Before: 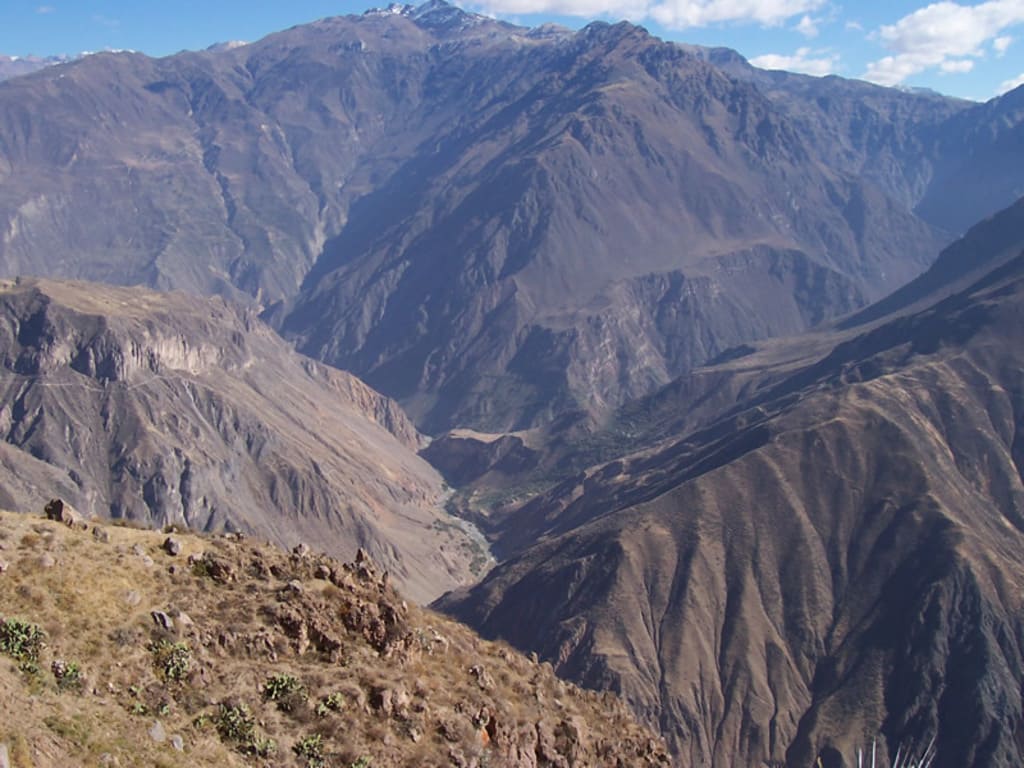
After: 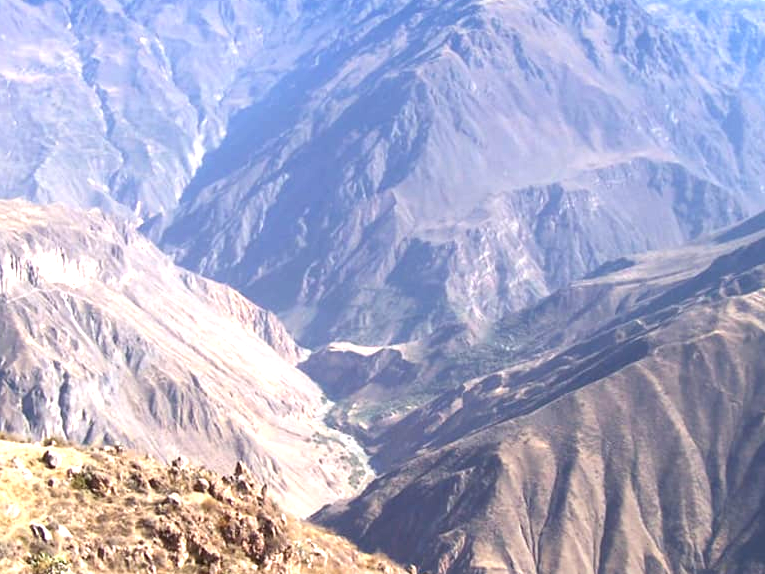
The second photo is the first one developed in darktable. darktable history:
exposure: black level correction 0, exposure 1.6 EV, compensate exposure bias true, compensate highlight preservation false
crop and rotate: left 11.831%, top 11.346%, right 13.429%, bottom 13.899%
